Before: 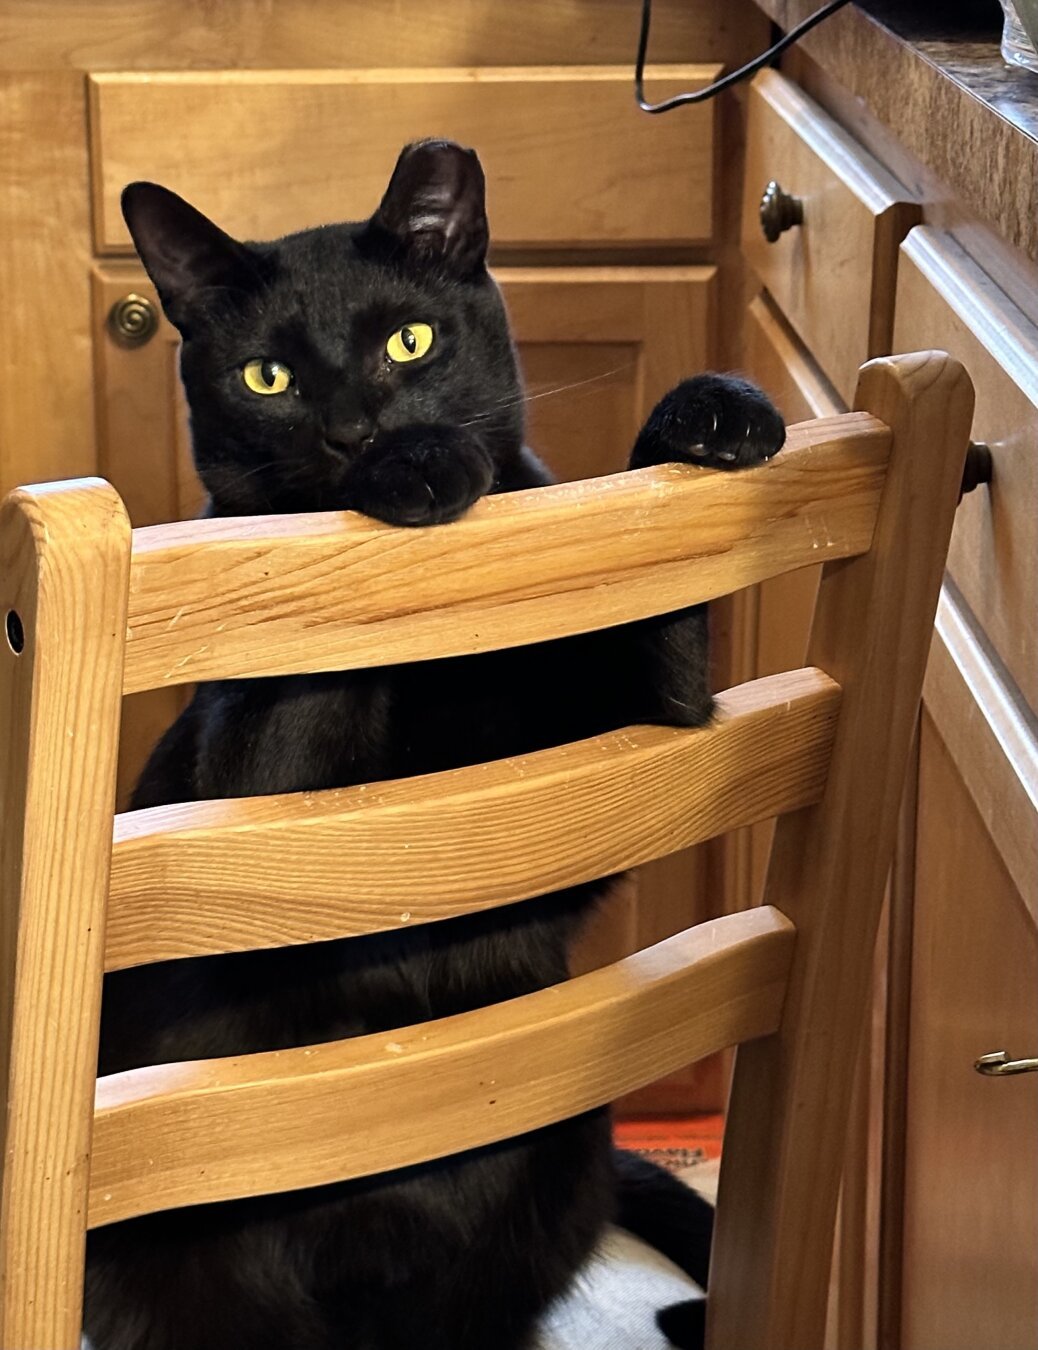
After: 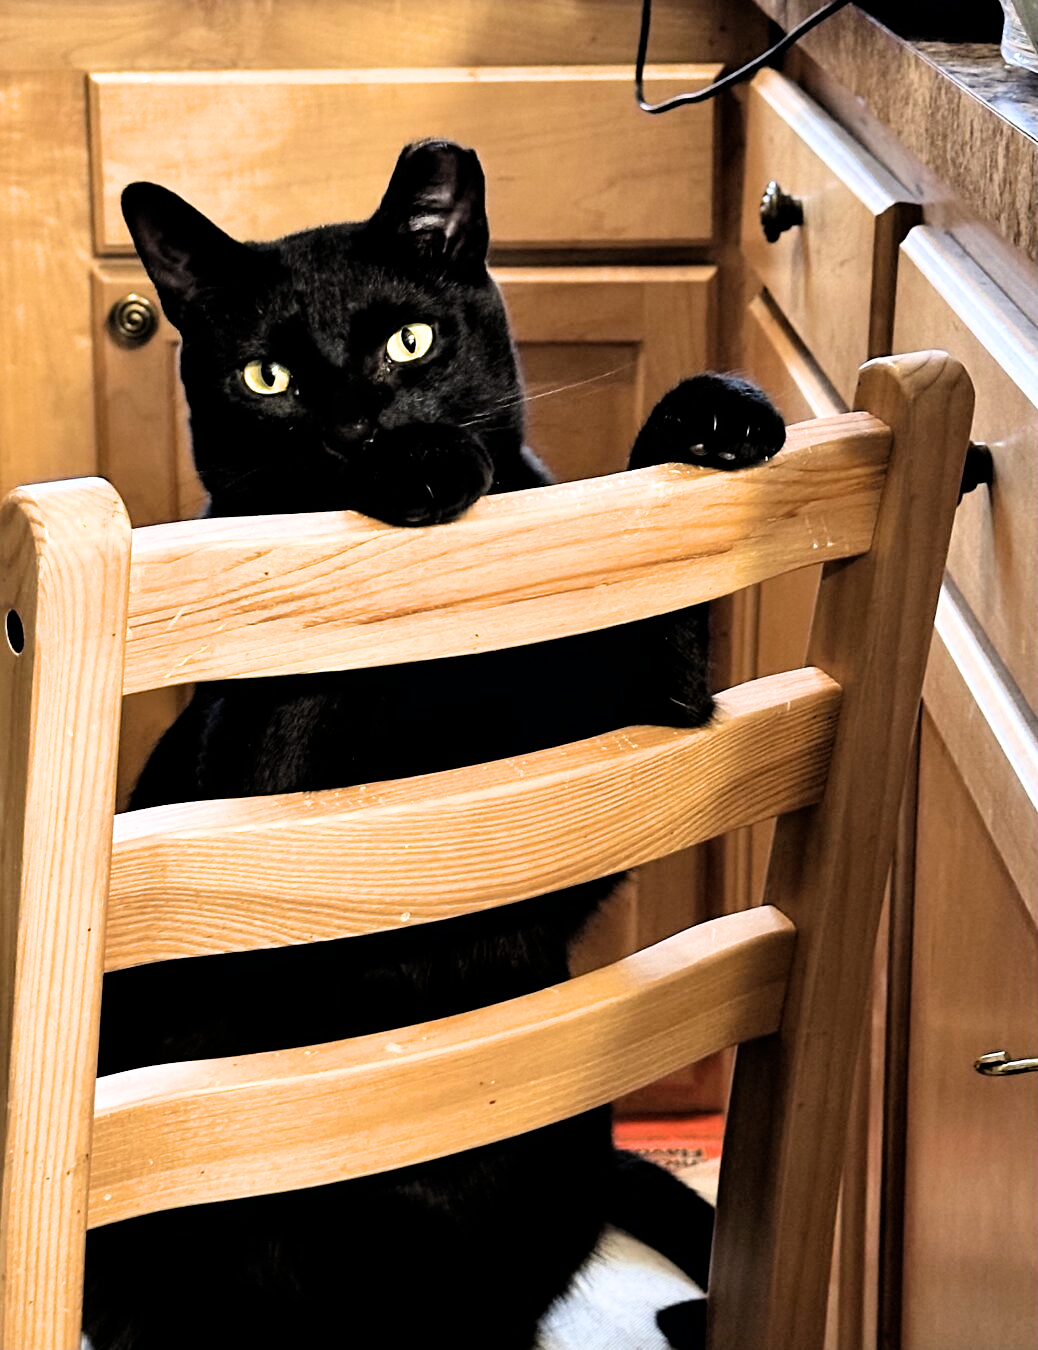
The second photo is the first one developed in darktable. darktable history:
filmic rgb: black relative exposure -4.01 EV, white relative exposure 2.99 EV, hardness 2.99, contrast 1.398, color science v6 (2022)
shadows and highlights: radius 334.2, shadows 63.92, highlights 5.01, compress 87.24%, soften with gaussian
exposure: exposure 0.557 EV, compensate exposure bias true, compensate highlight preservation false
